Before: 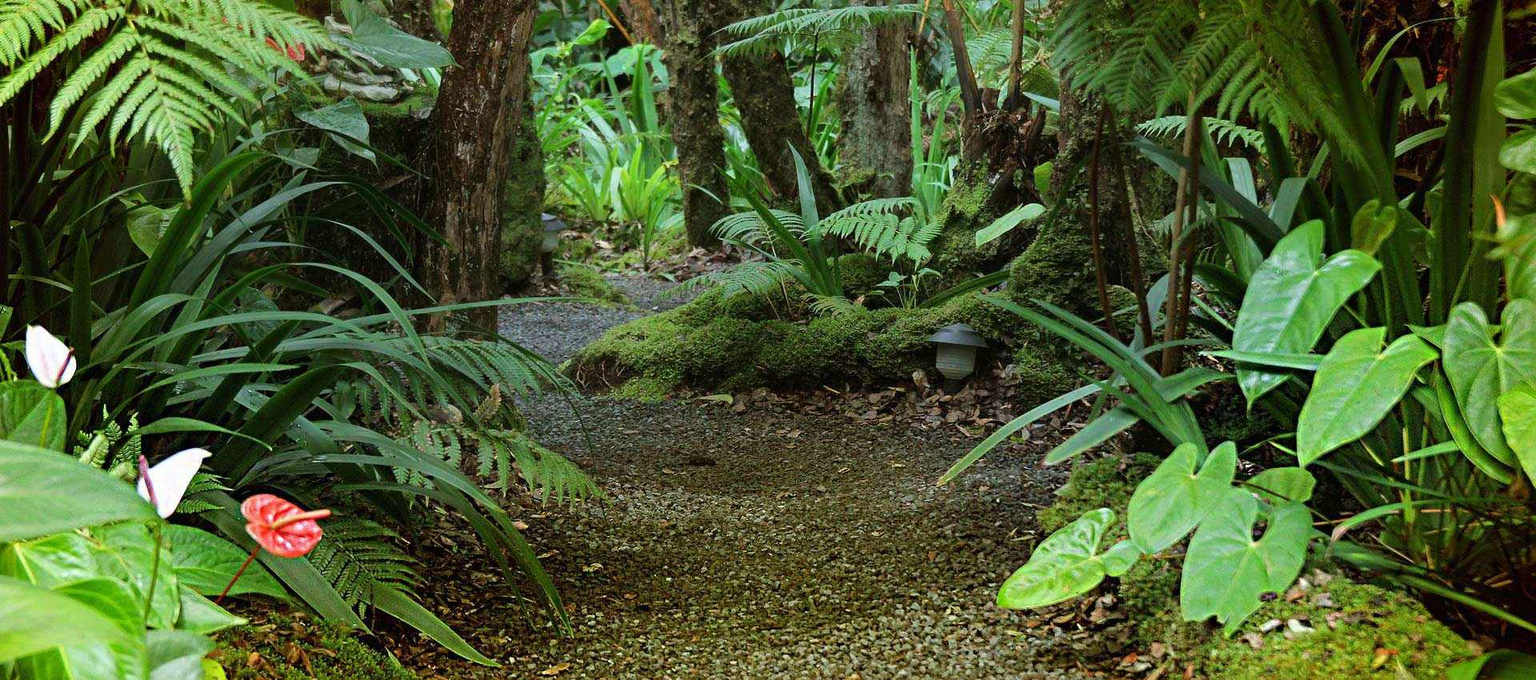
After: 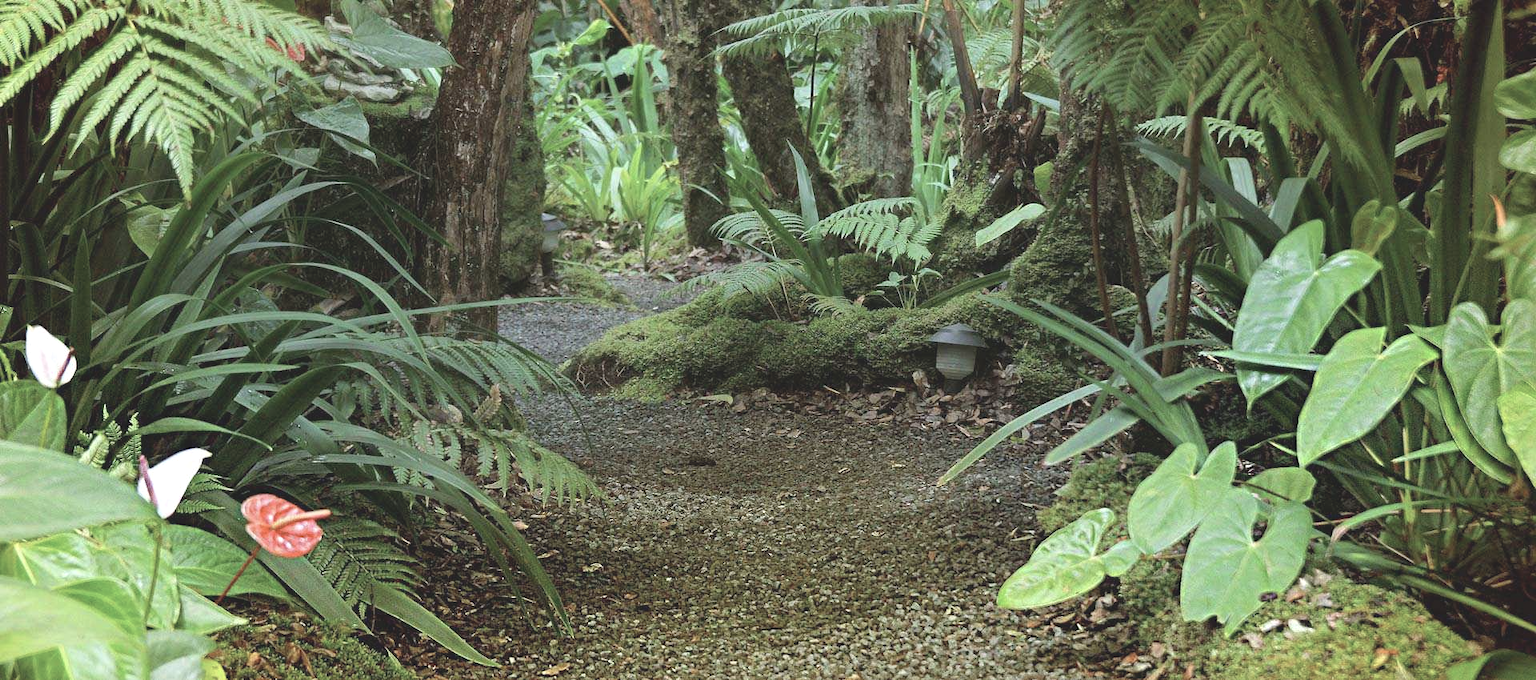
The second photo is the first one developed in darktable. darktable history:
exposure: exposure 0.66 EV, compensate highlight preservation false
shadows and highlights: shadows 13.9, white point adjustment 1.29, highlights -0.476, soften with gaussian
contrast brightness saturation: contrast -0.244, saturation -0.449
